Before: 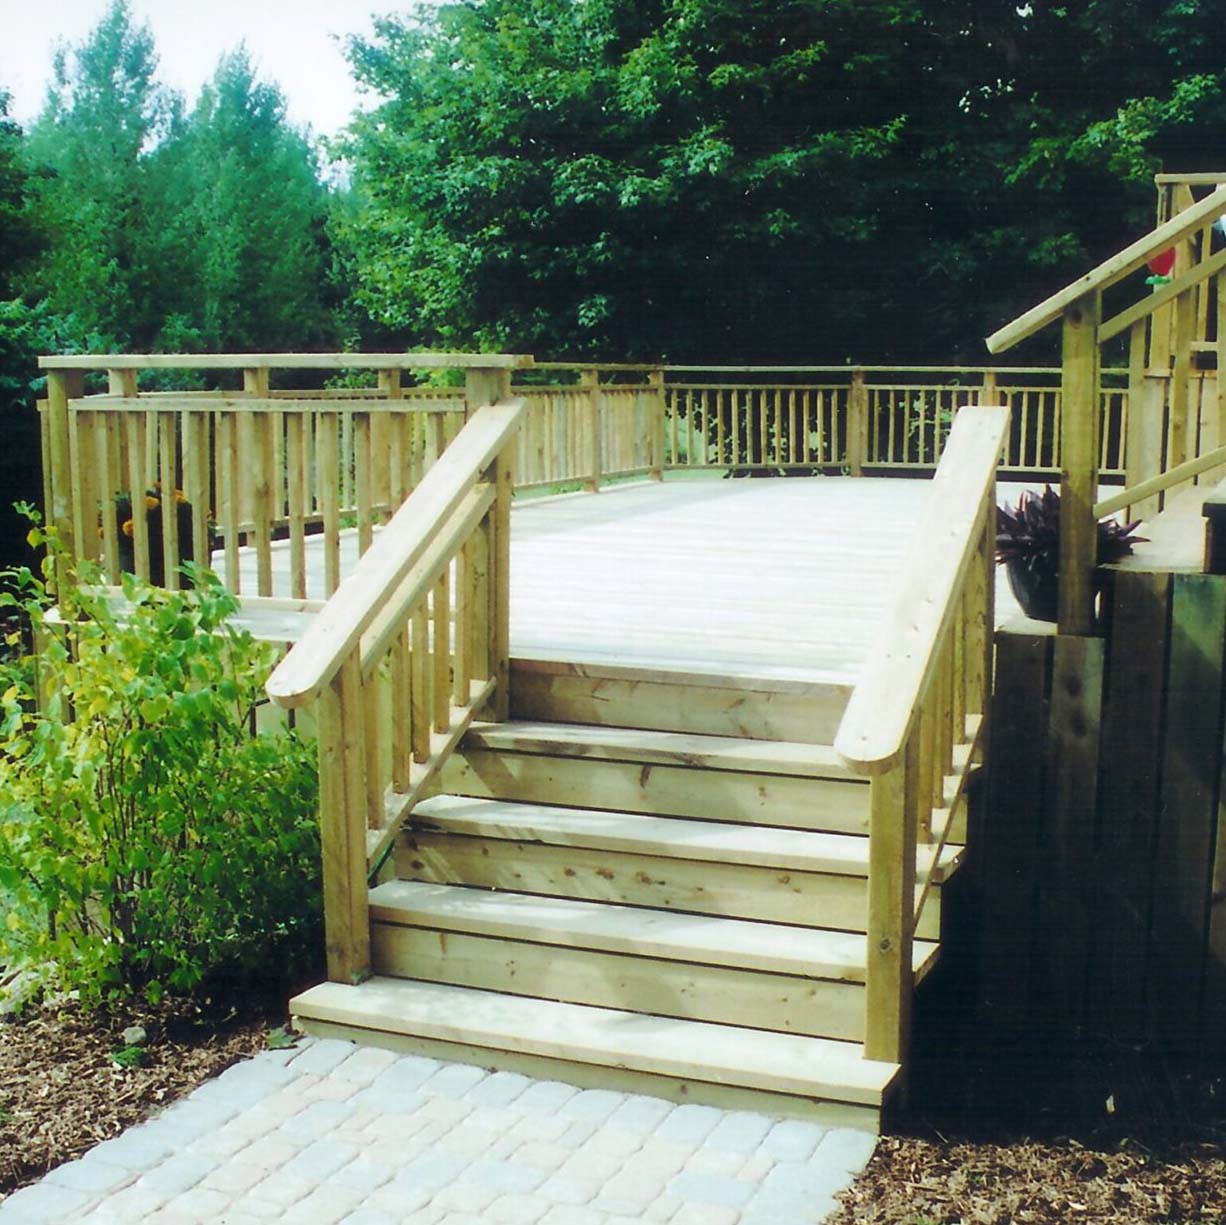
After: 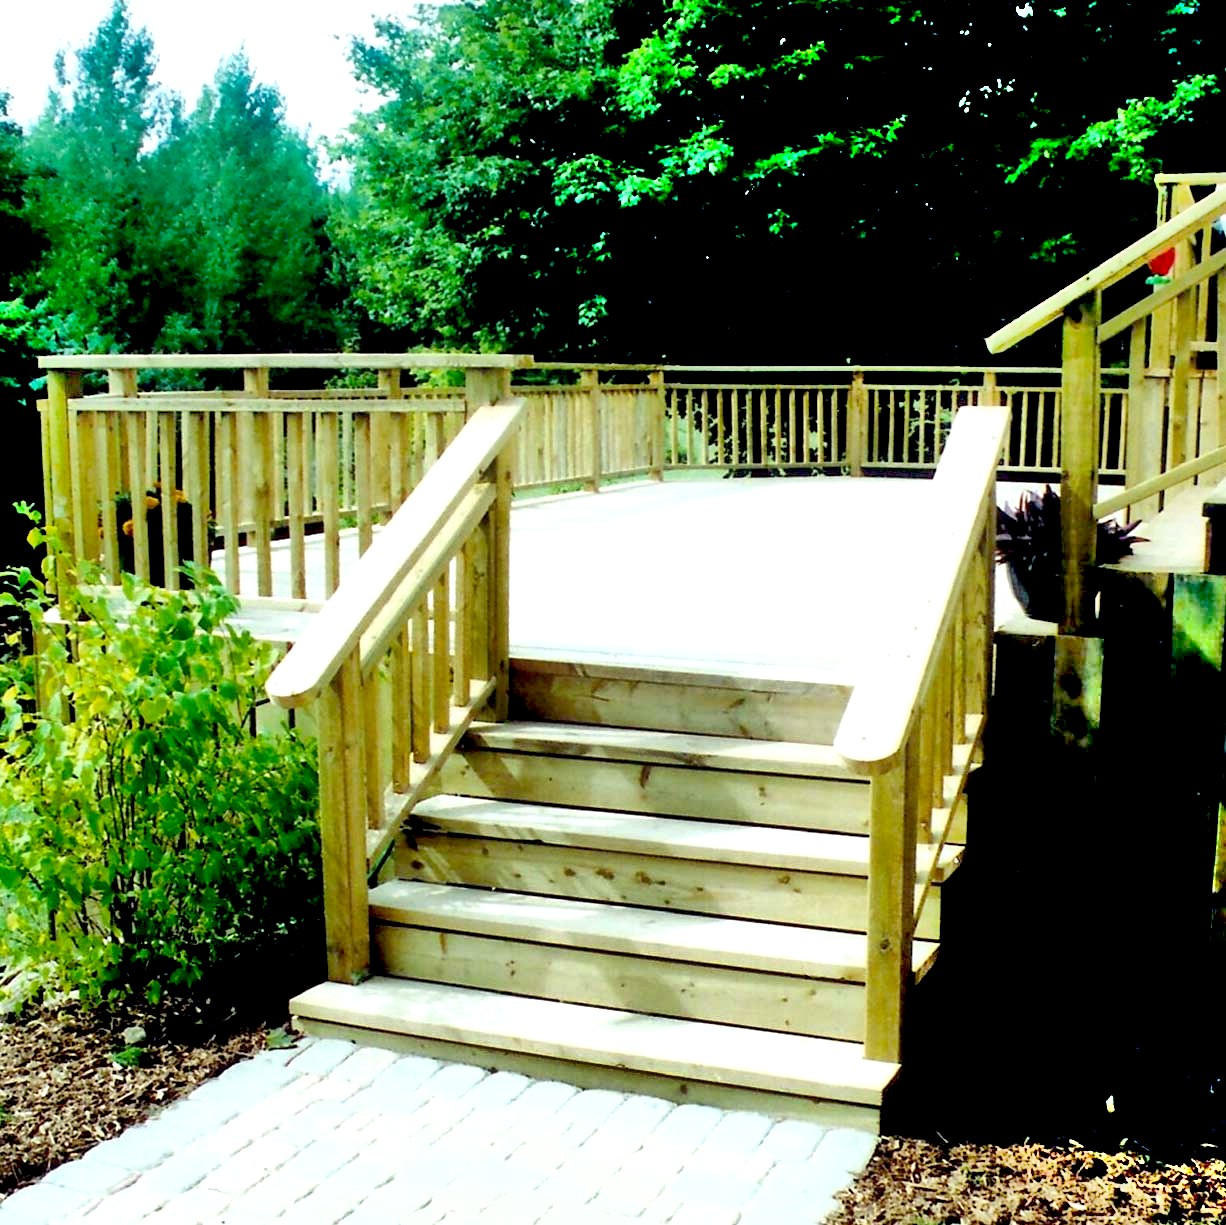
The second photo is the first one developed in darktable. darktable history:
shadows and highlights: soften with gaussian
exposure: black level correction 0.04, exposure 0.5 EV, compensate highlight preservation false
